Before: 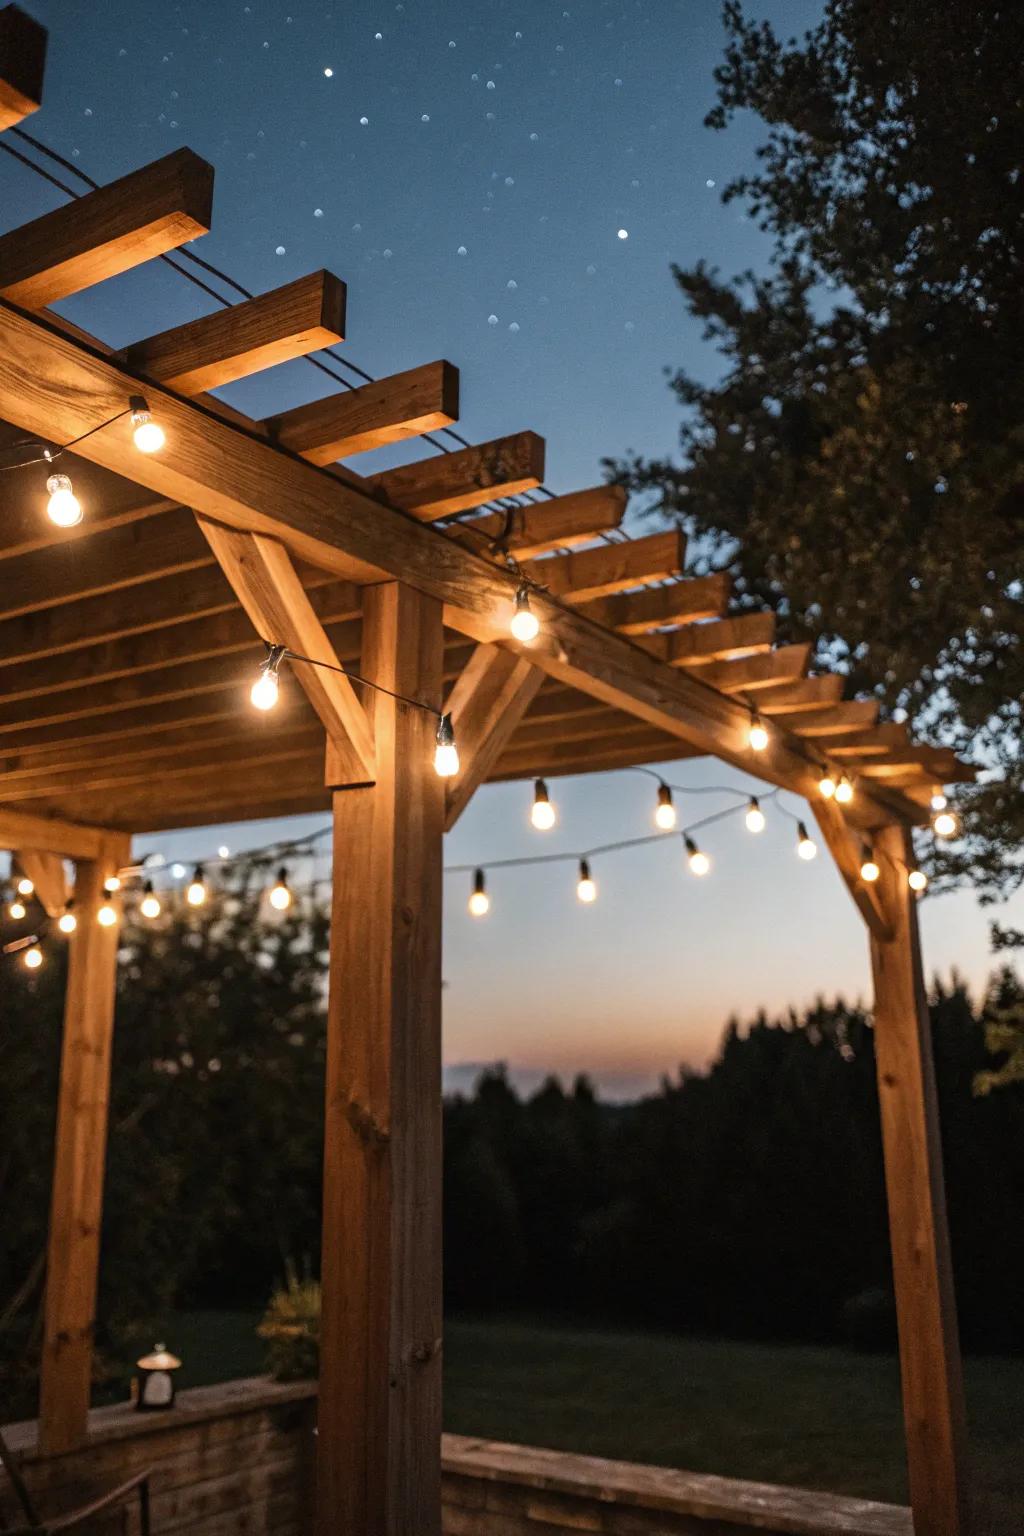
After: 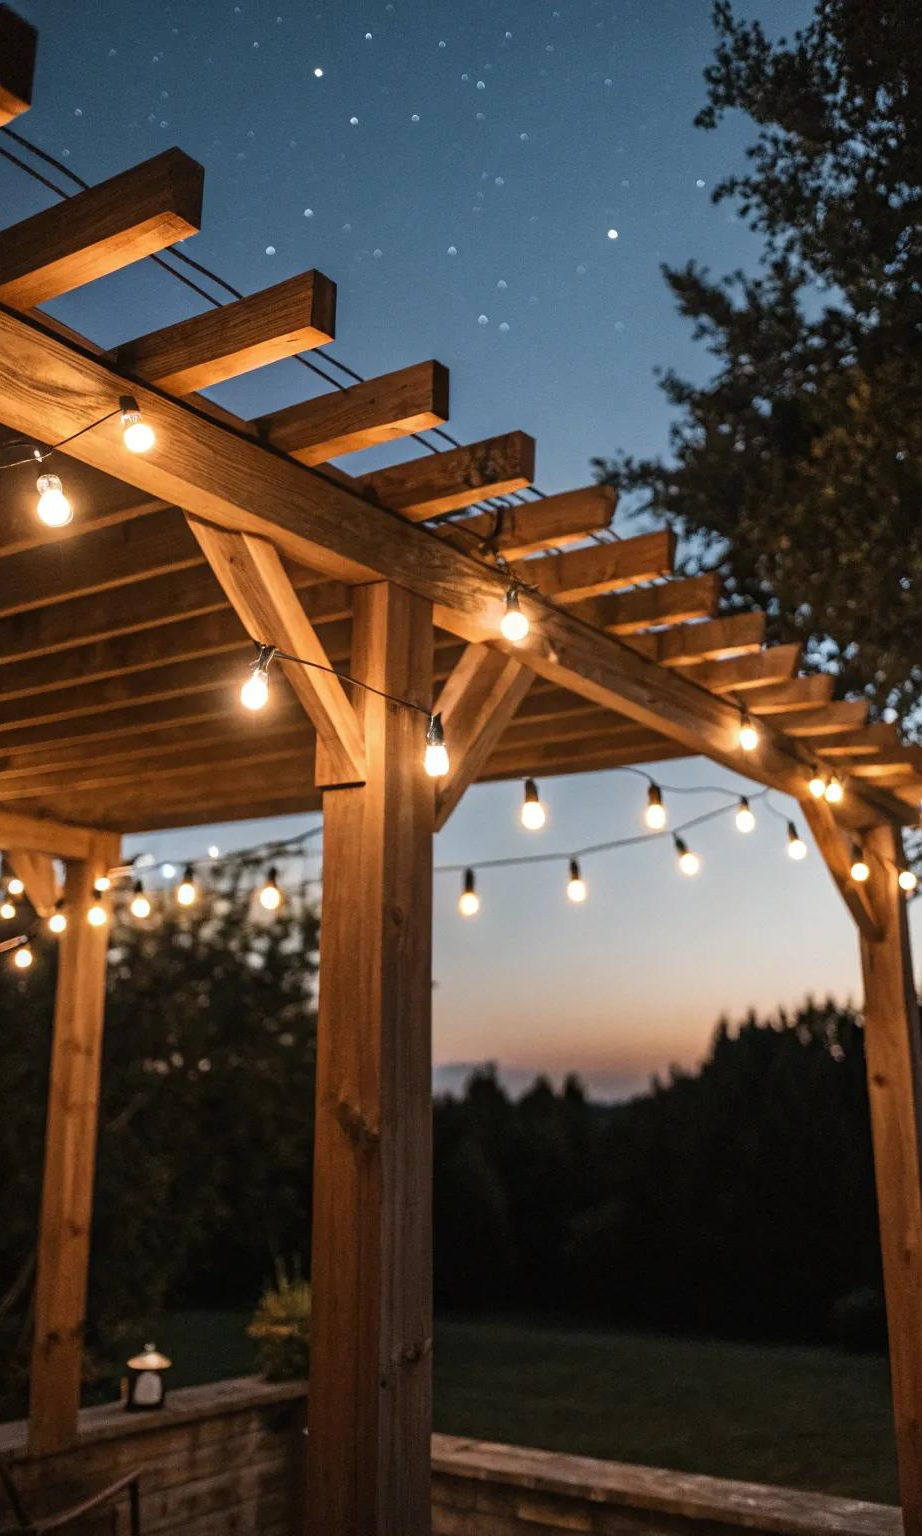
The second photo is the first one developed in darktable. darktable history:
crop and rotate: left 1.027%, right 8.881%
